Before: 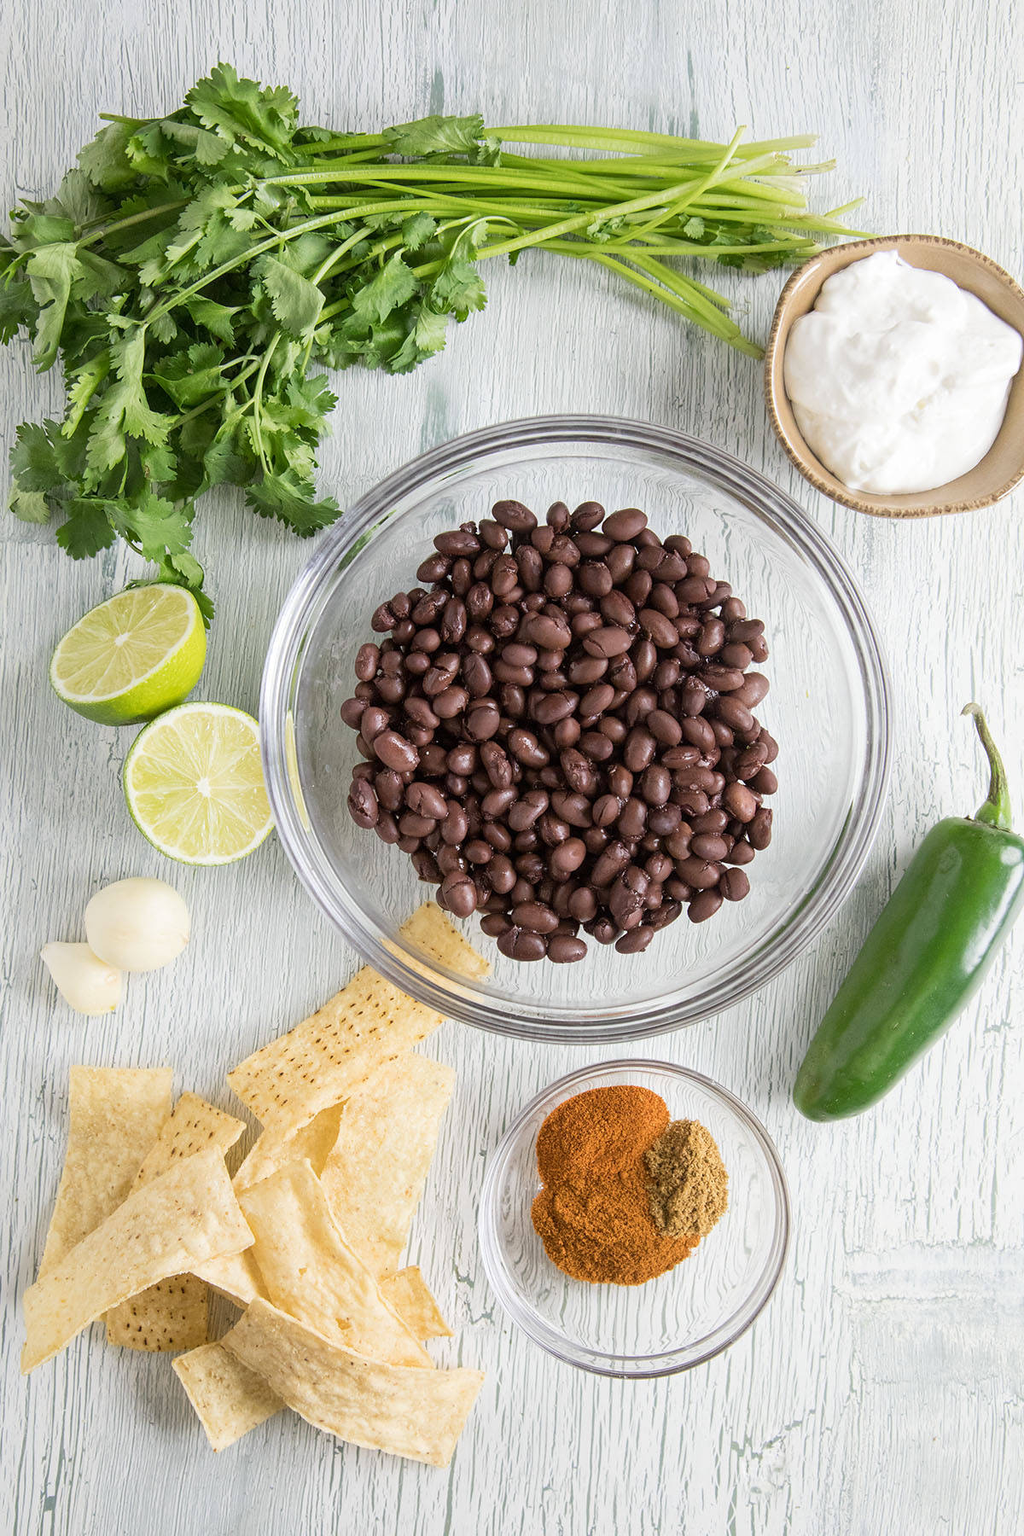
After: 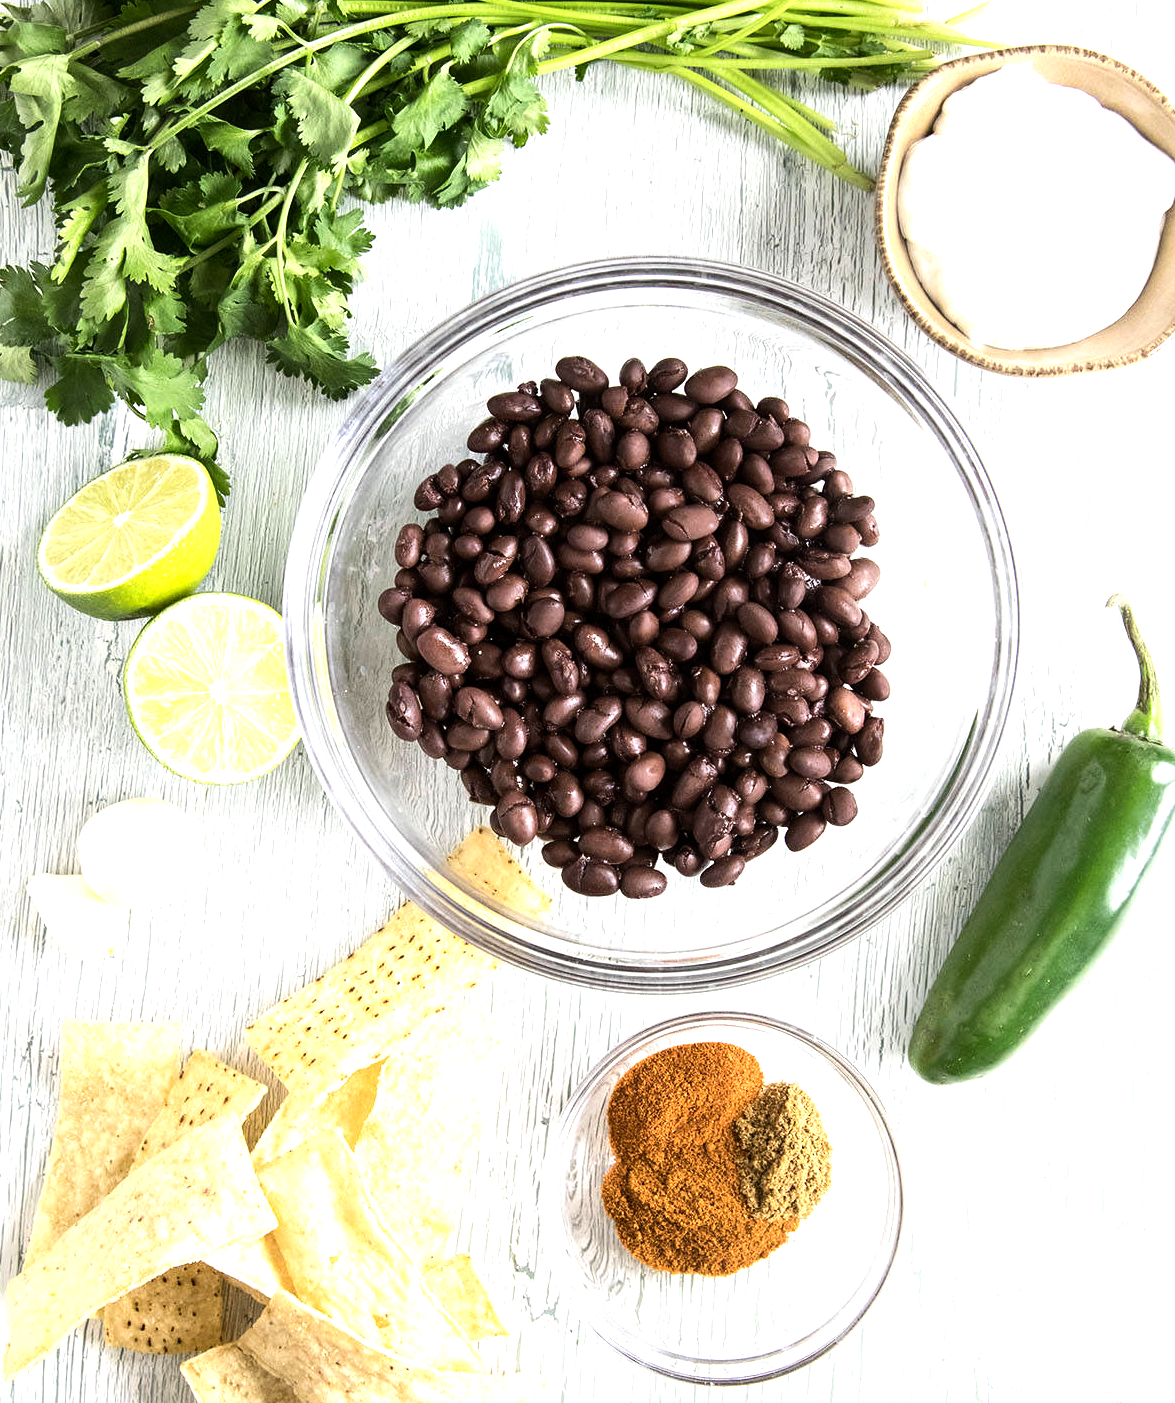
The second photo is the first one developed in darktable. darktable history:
exposure: black level correction 0.001, compensate highlight preservation false
crop and rotate: left 1.814%, top 12.818%, right 0.25%, bottom 9.225%
tone equalizer: -8 EV -1.08 EV, -7 EV -1.01 EV, -6 EV -0.867 EV, -5 EV -0.578 EV, -3 EV 0.578 EV, -2 EV 0.867 EV, -1 EV 1.01 EV, +0 EV 1.08 EV, edges refinement/feathering 500, mask exposure compensation -1.57 EV, preserve details no
